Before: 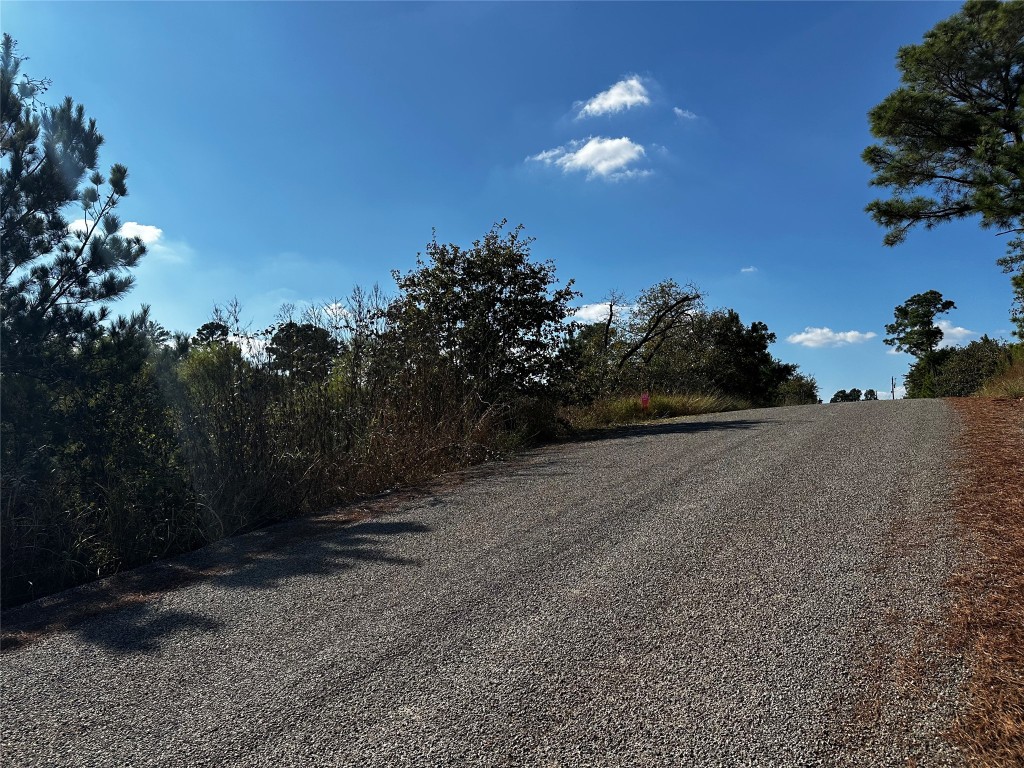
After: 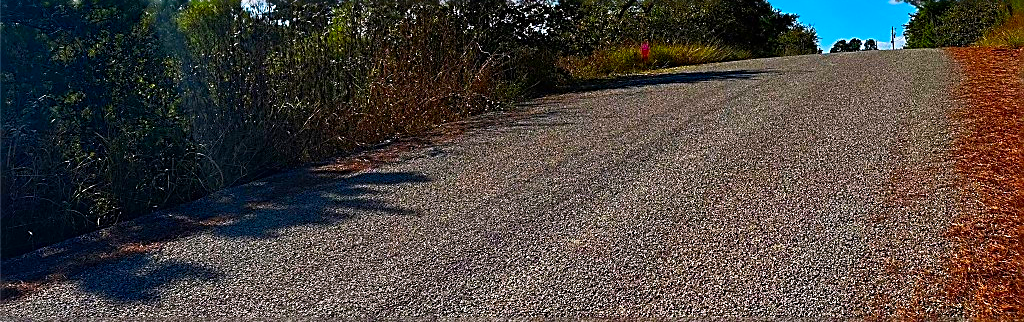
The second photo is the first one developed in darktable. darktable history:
crop: top 45.671%, bottom 12.293%
sharpen: amount 0.997
color correction: highlights a* 1.6, highlights b* -1.84, saturation 2.49
